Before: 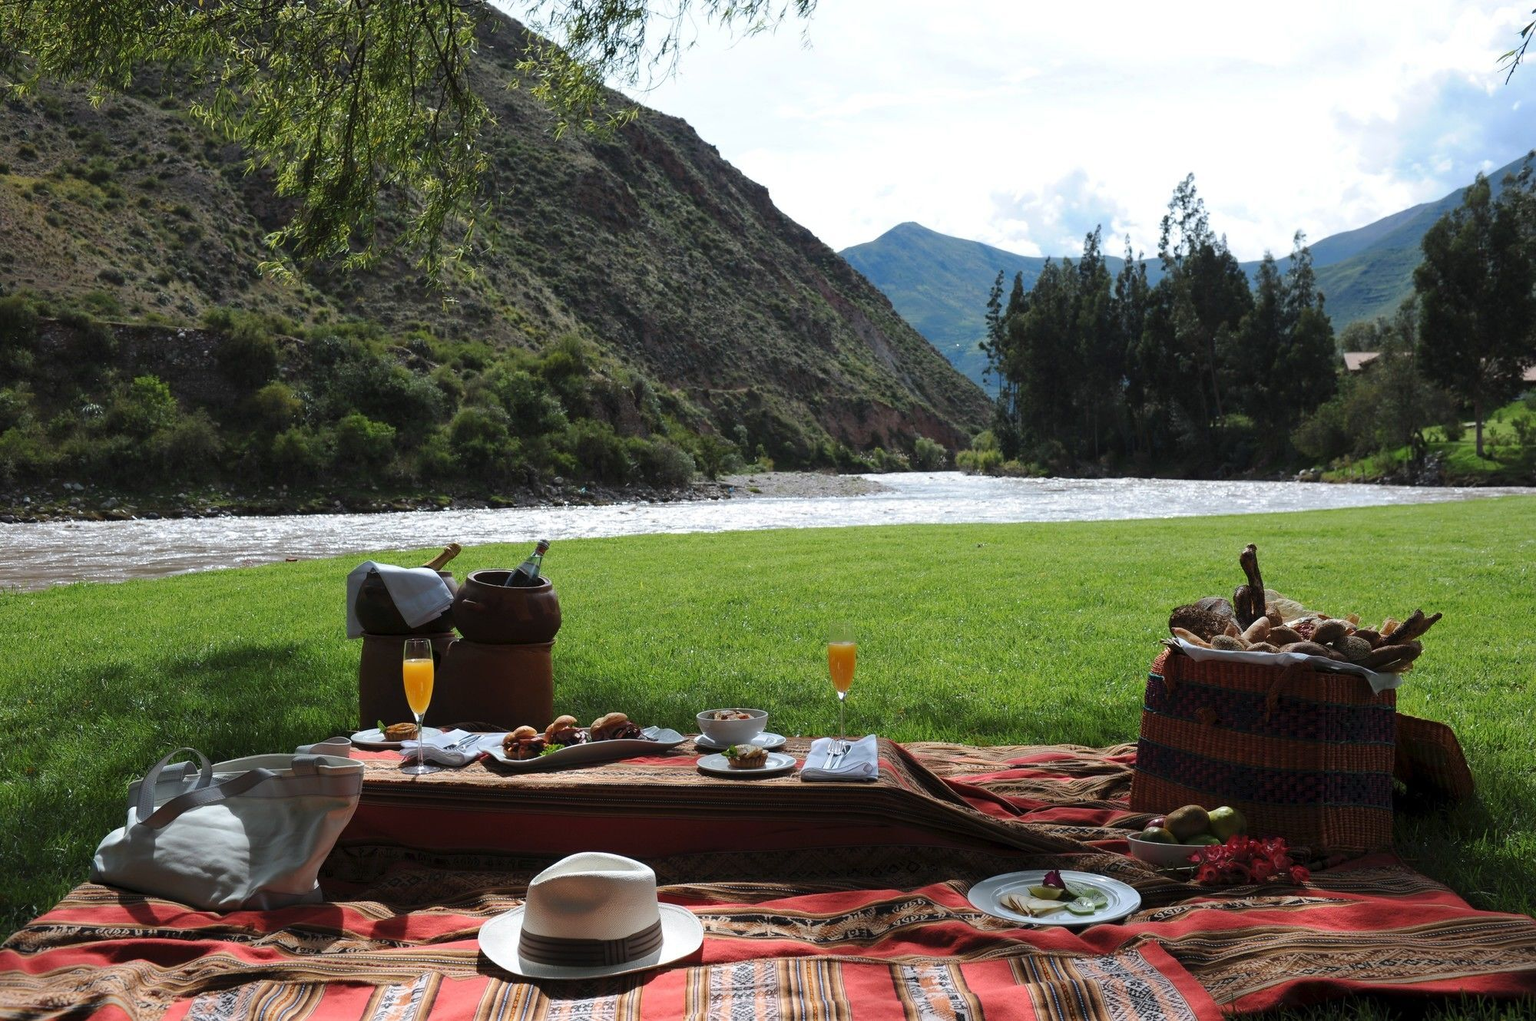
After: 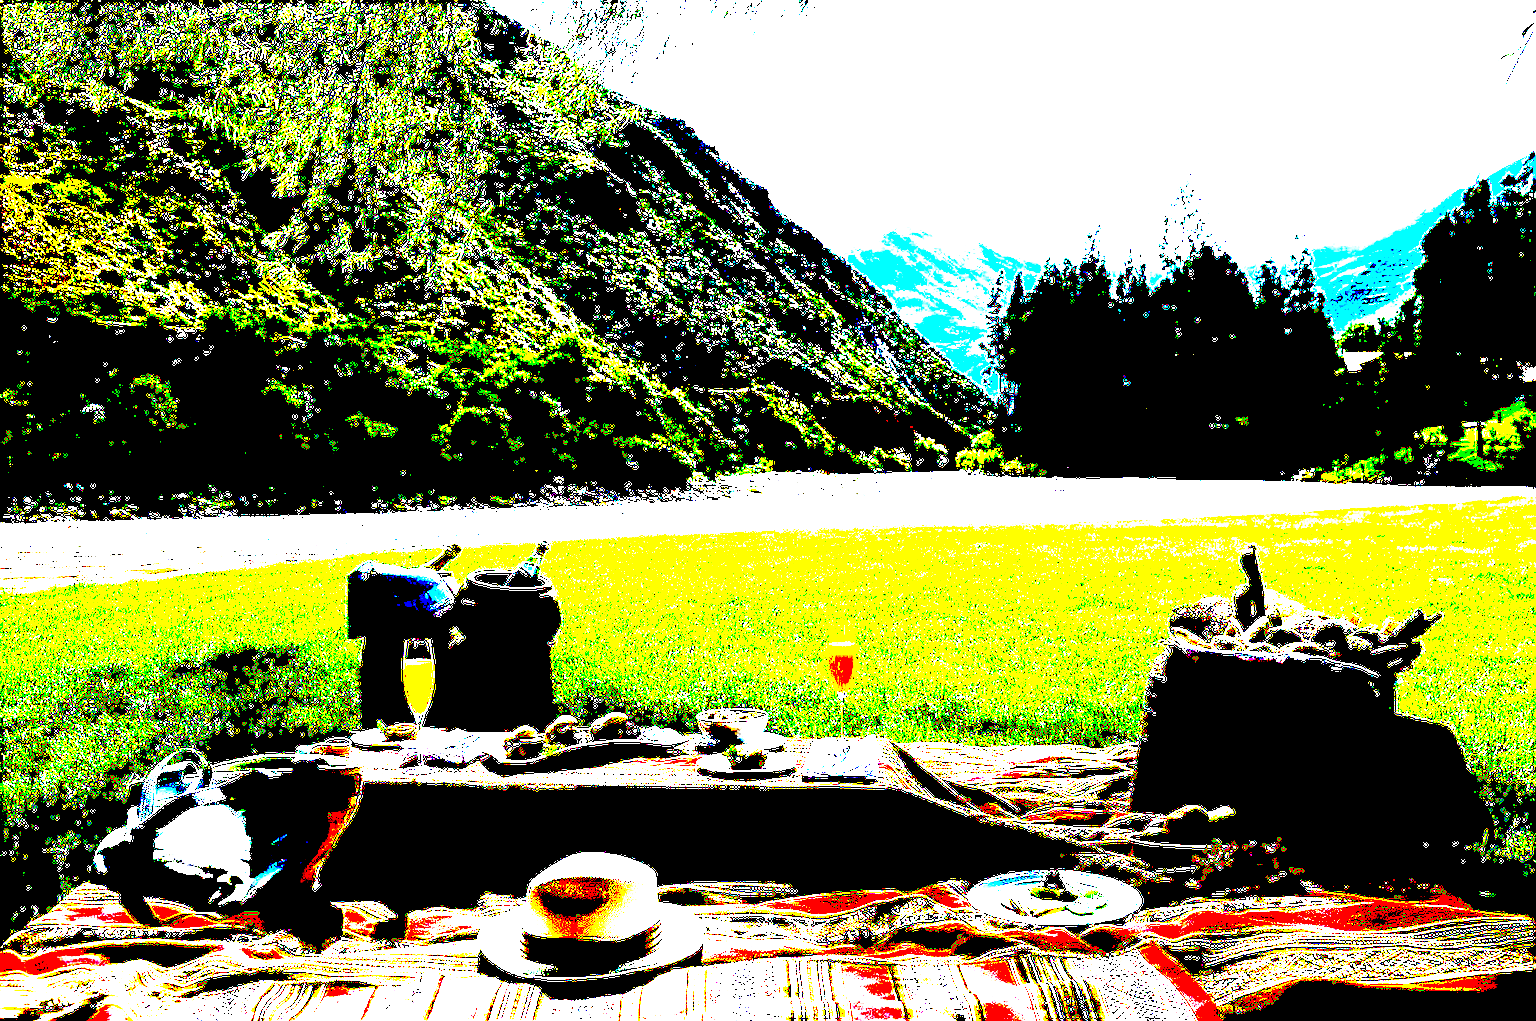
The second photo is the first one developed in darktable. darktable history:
exposure: black level correction 0.099, exposure 3.059 EV, compensate exposure bias true, compensate highlight preservation false
sharpen: on, module defaults
tone equalizer: -8 EV -0.412 EV, -7 EV -0.386 EV, -6 EV -0.347 EV, -5 EV -0.235 EV, -3 EV 0.237 EV, -2 EV 0.318 EV, -1 EV 0.388 EV, +0 EV 0.439 EV, edges refinement/feathering 500, mask exposure compensation -1.57 EV, preserve details no
